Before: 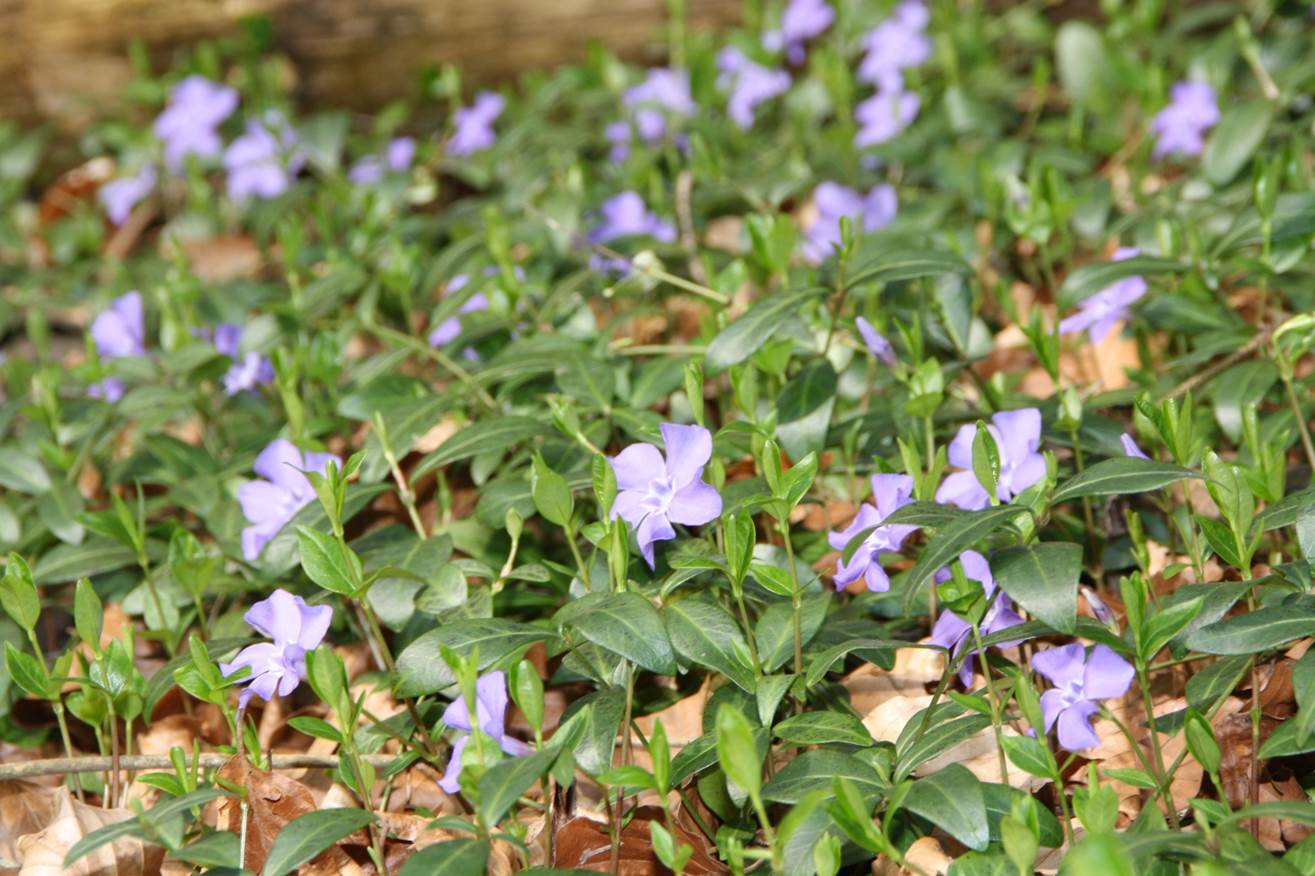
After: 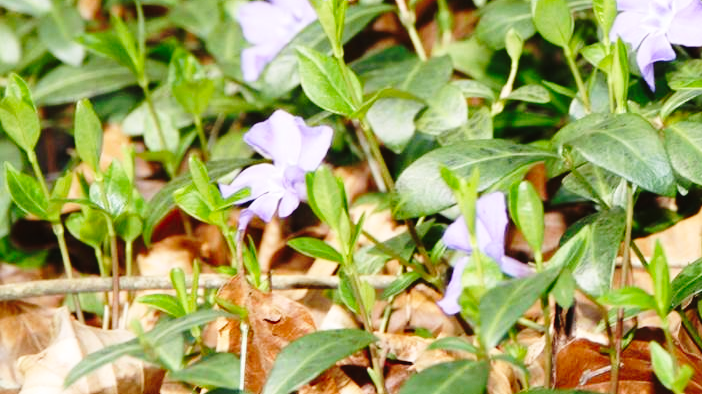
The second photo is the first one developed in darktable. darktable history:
base curve: curves: ch0 [(0, 0) (0.028, 0.03) (0.121, 0.232) (0.46, 0.748) (0.859, 0.968) (1, 1)], preserve colors none
tone curve: curves: ch0 [(0, 0) (0.003, 0.019) (0.011, 0.022) (0.025, 0.027) (0.044, 0.037) (0.069, 0.049) (0.1, 0.066) (0.136, 0.091) (0.177, 0.125) (0.224, 0.159) (0.277, 0.206) (0.335, 0.266) (0.399, 0.332) (0.468, 0.411) (0.543, 0.492) (0.623, 0.577) (0.709, 0.668) (0.801, 0.767) (0.898, 0.869) (1, 1)], preserve colors none
crop and rotate: top 54.778%, right 46.61%, bottom 0.159%
